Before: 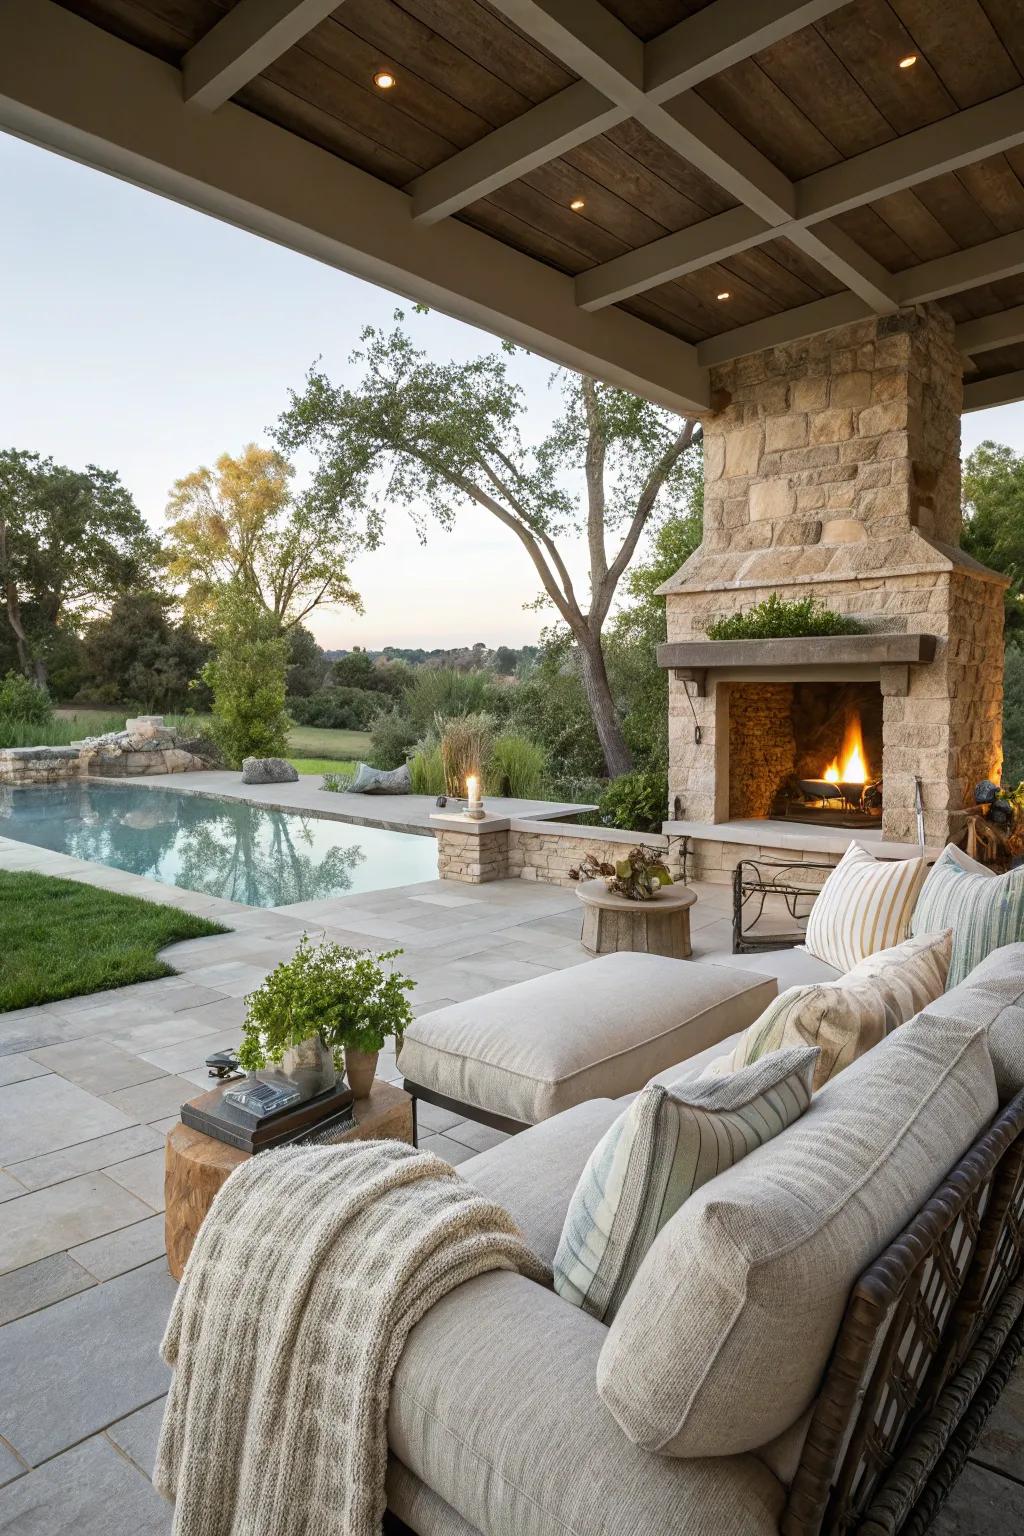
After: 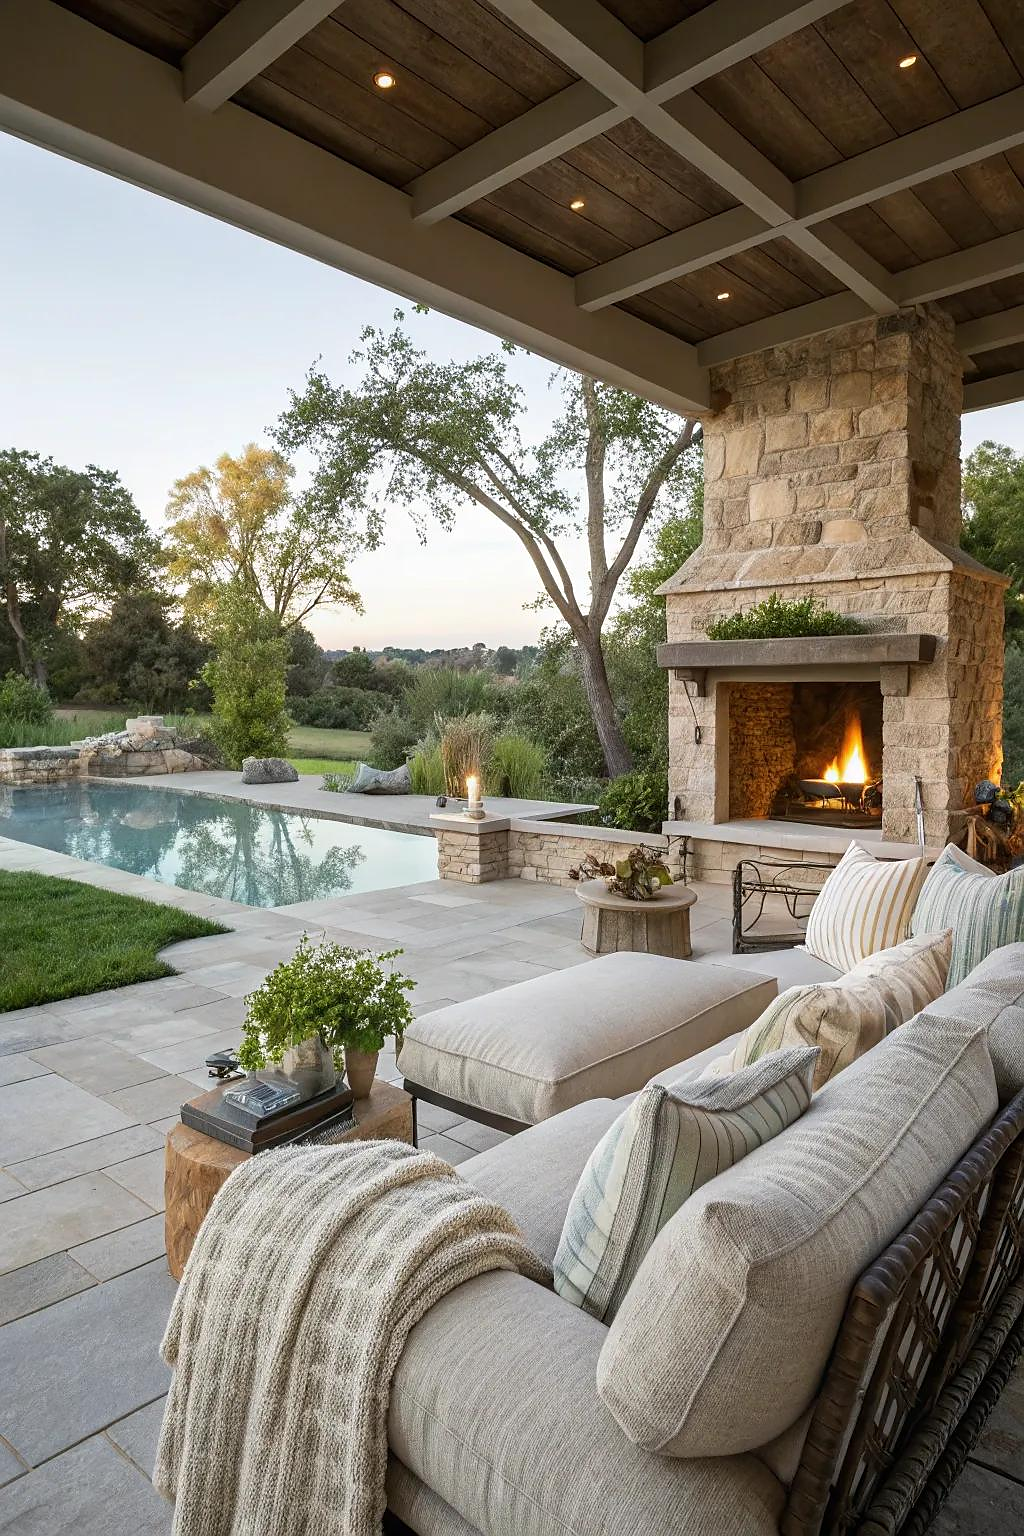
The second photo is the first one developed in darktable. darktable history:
sharpen: radius 0.979, amount 0.61
